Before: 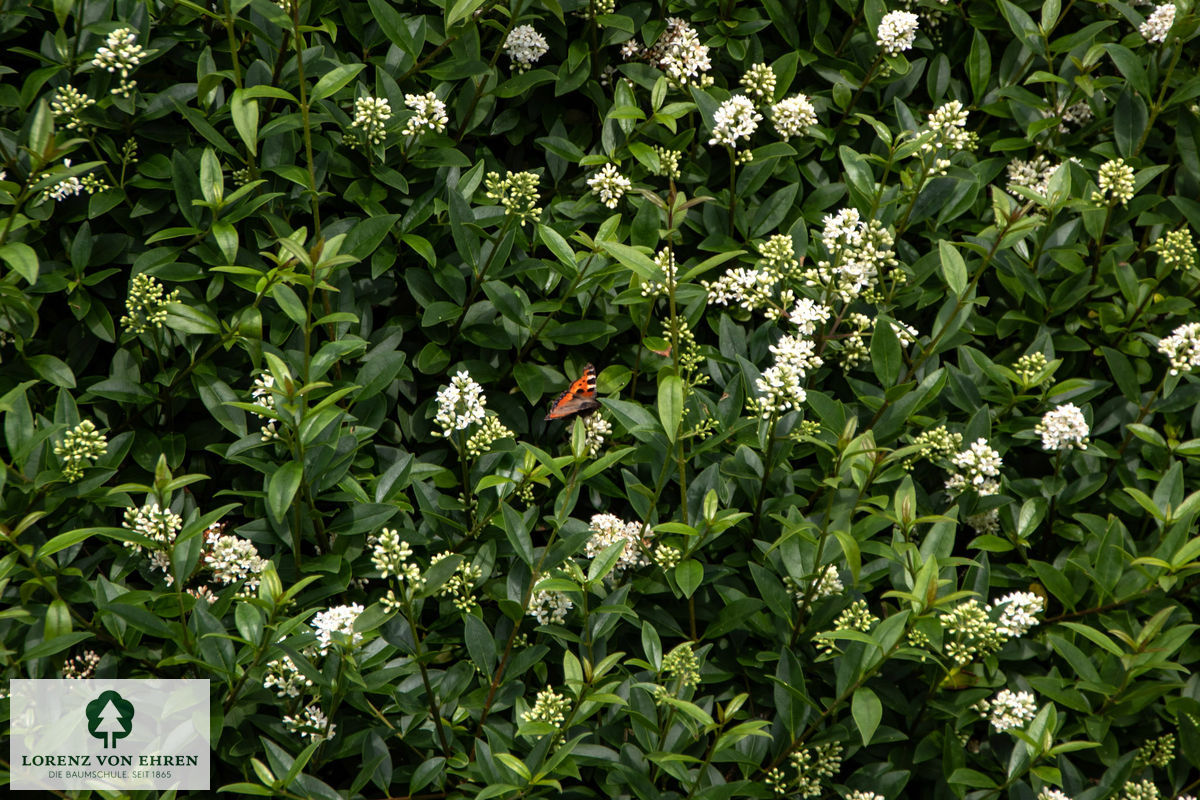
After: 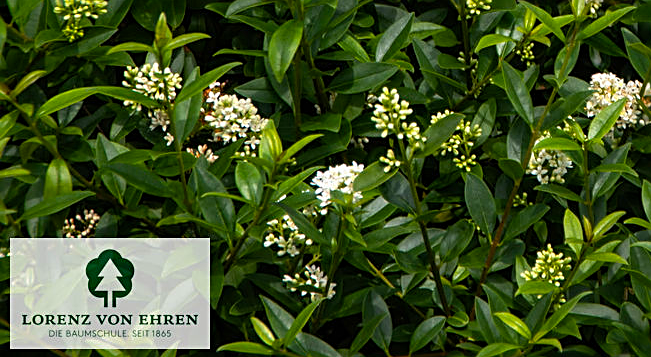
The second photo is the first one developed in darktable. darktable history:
crop and rotate: top 55.214%, right 45.728%, bottom 0.114%
sharpen: on, module defaults
color balance rgb: perceptual saturation grading › global saturation 30.104%, global vibrance 20%
